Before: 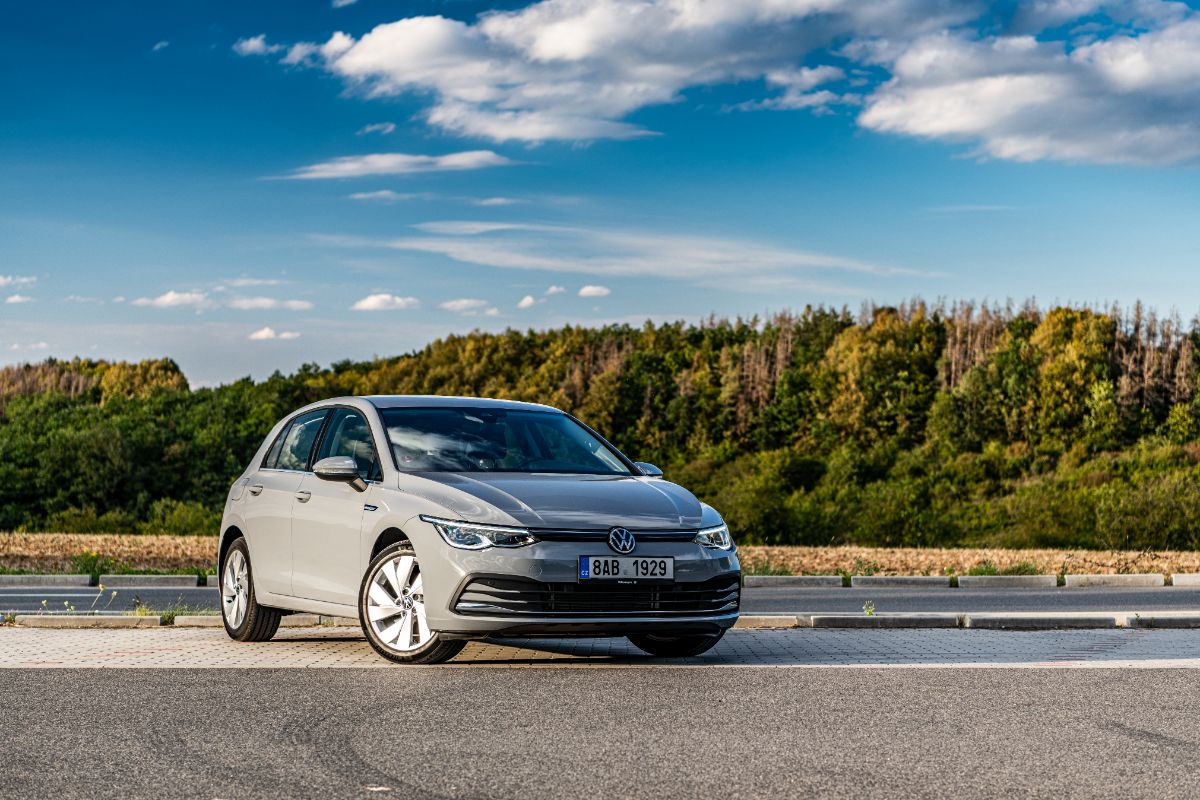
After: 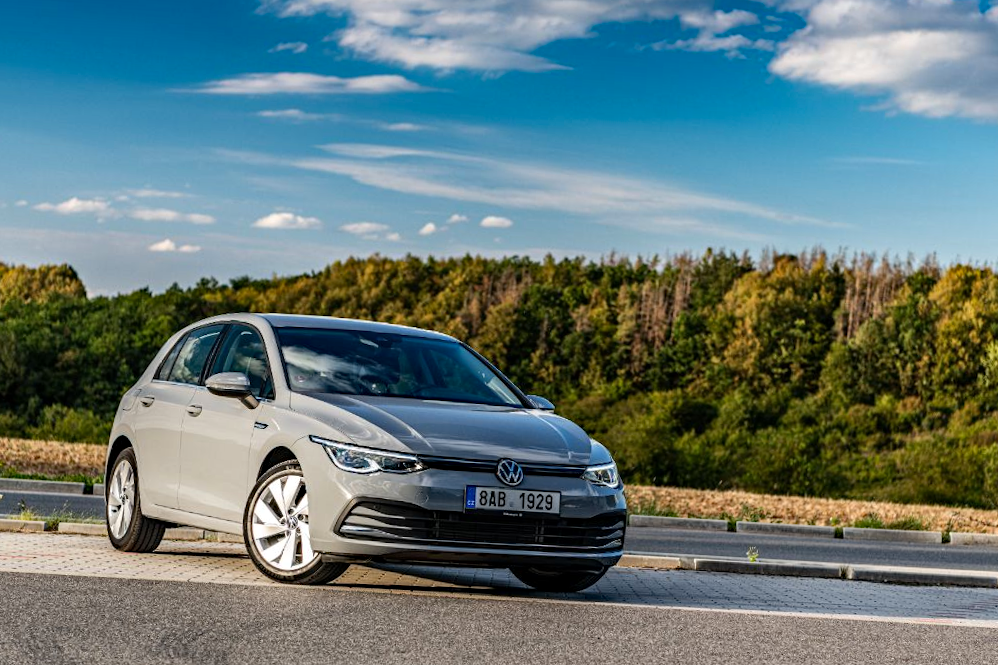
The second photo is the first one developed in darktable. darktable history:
haze removal: compatibility mode true, adaptive false
crop and rotate: angle -3.27°, left 5.211%, top 5.211%, right 4.607%, bottom 4.607%
